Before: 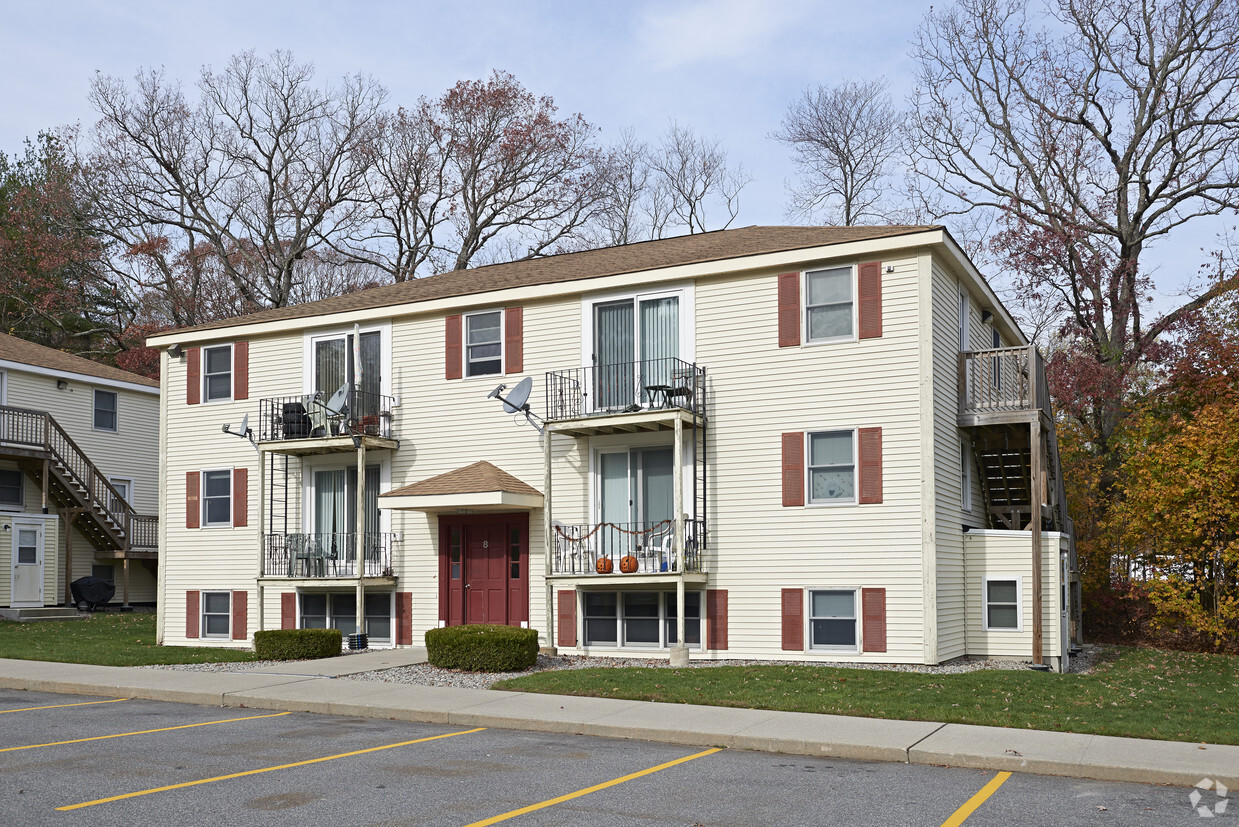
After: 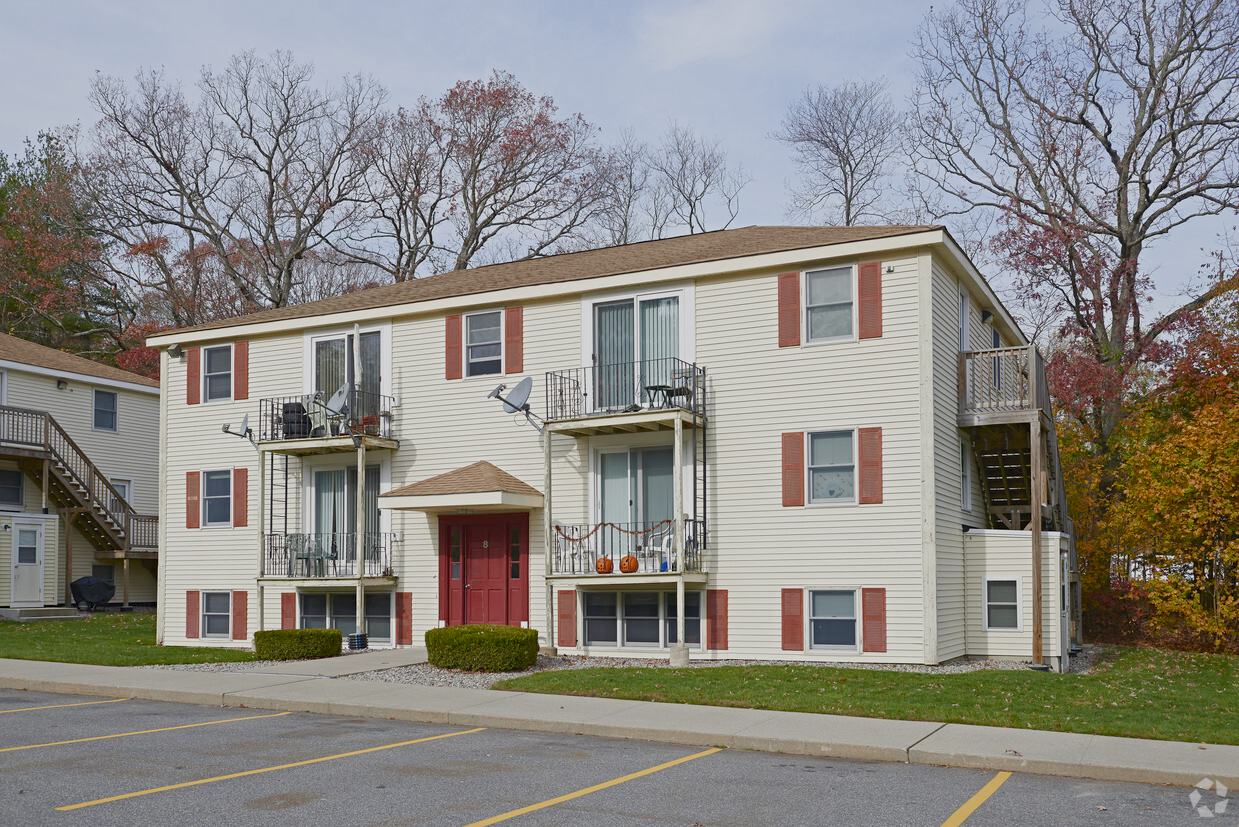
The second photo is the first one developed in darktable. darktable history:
color balance rgb: perceptual saturation grading › global saturation 20%, perceptual saturation grading › highlights -50.414%, perceptual saturation grading › shadows 30.332%, contrast -19.784%
